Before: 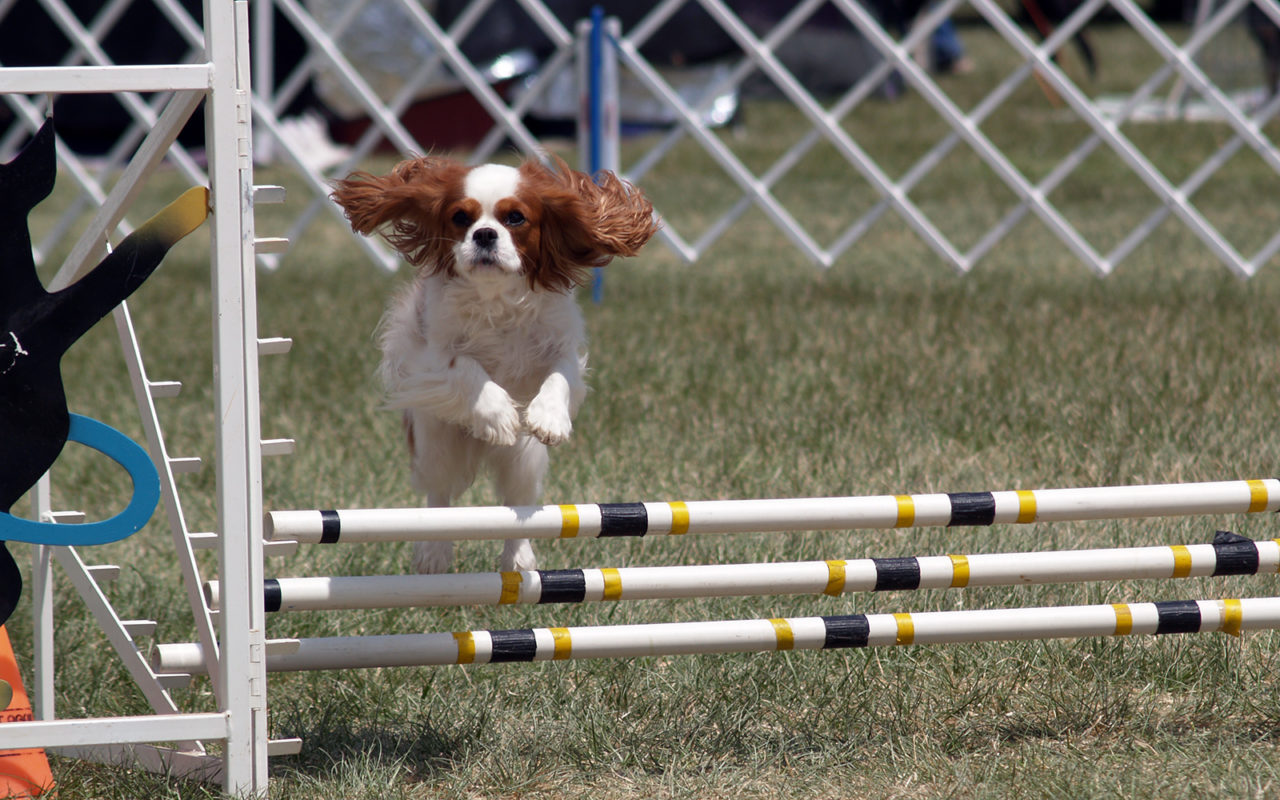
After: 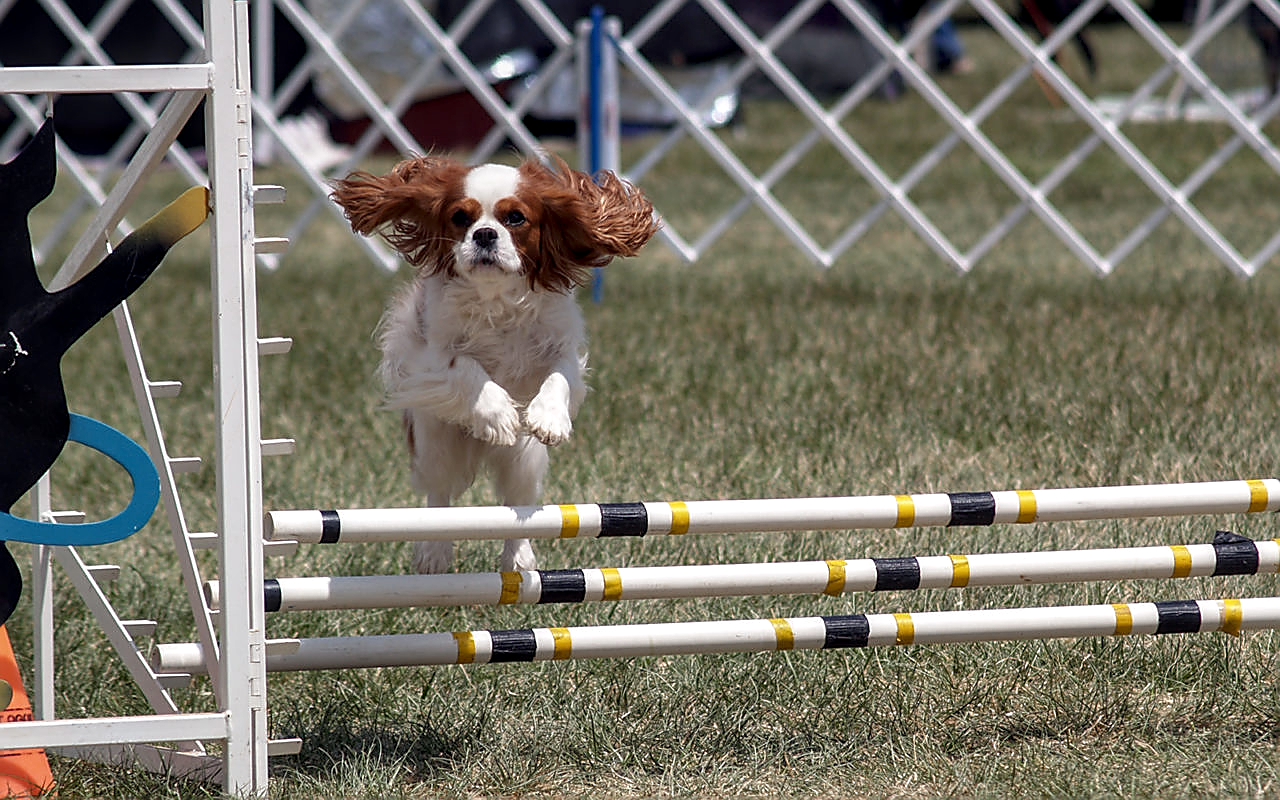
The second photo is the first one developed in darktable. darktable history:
sharpen: radius 1.4, amount 1.25, threshold 0.7
local contrast: detail 130%
tone equalizer: on, module defaults
